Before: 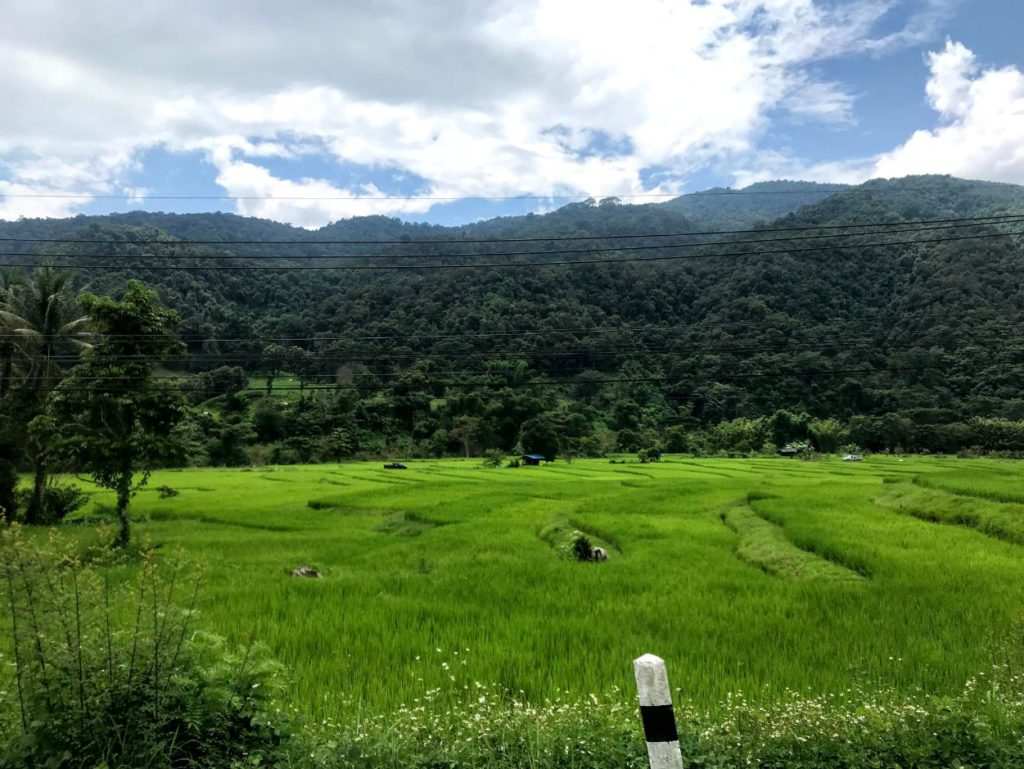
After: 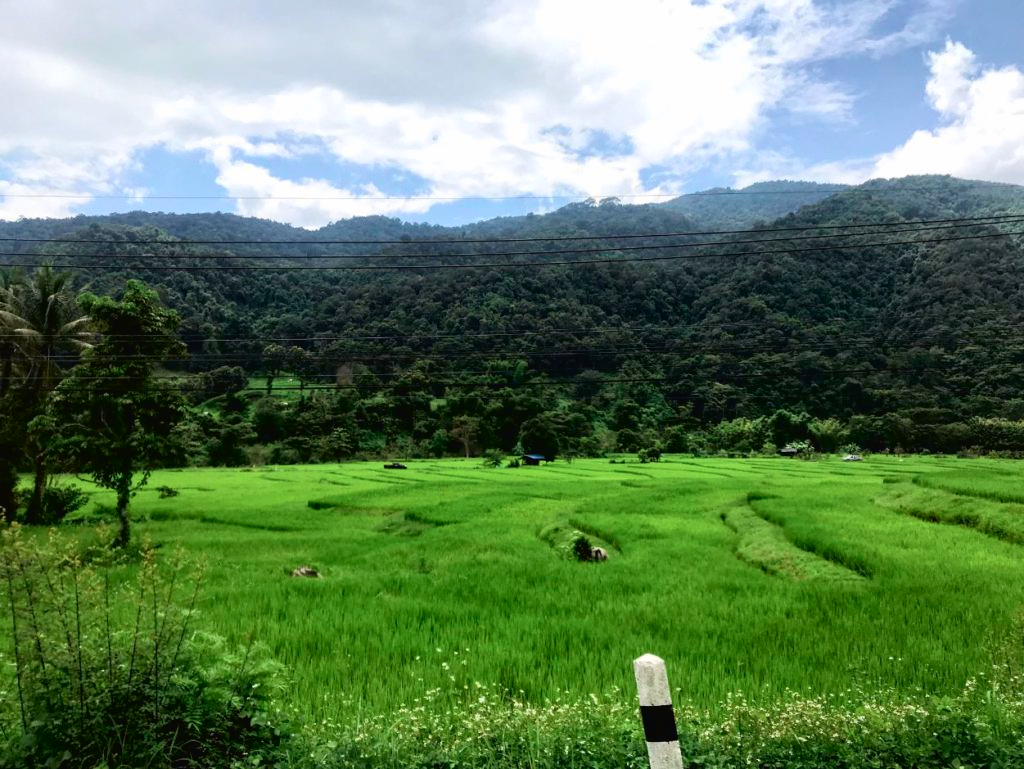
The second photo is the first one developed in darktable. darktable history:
tone curve: curves: ch0 [(0, 0.018) (0.061, 0.041) (0.205, 0.191) (0.289, 0.292) (0.39, 0.424) (0.493, 0.551) (0.666, 0.743) (0.795, 0.841) (1, 0.998)]; ch1 [(0, 0) (0.385, 0.343) (0.439, 0.415) (0.494, 0.498) (0.501, 0.501) (0.51, 0.509) (0.548, 0.563) (0.586, 0.61) (0.684, 0.658) (0.783, 0.804) (1, 1)]; ch2 [(0, 0) (0.304, 0.31) (0.403, 0.399) (0.441, 0.428) (0.47, 0.469) (0.498, 0.496) (0.524, 0.538) (0.566, 0.579) (0.648, 0.665) (0.697, 0.699) (1, 1)], color space Lab, independent channels, preserve colors none
